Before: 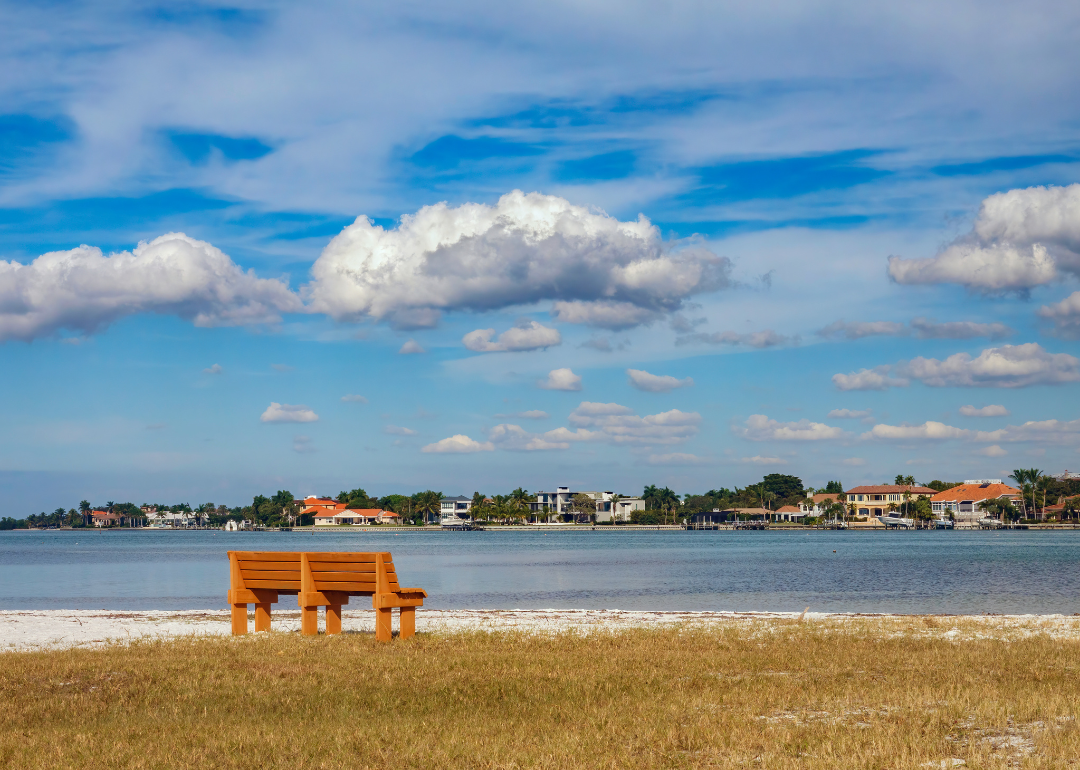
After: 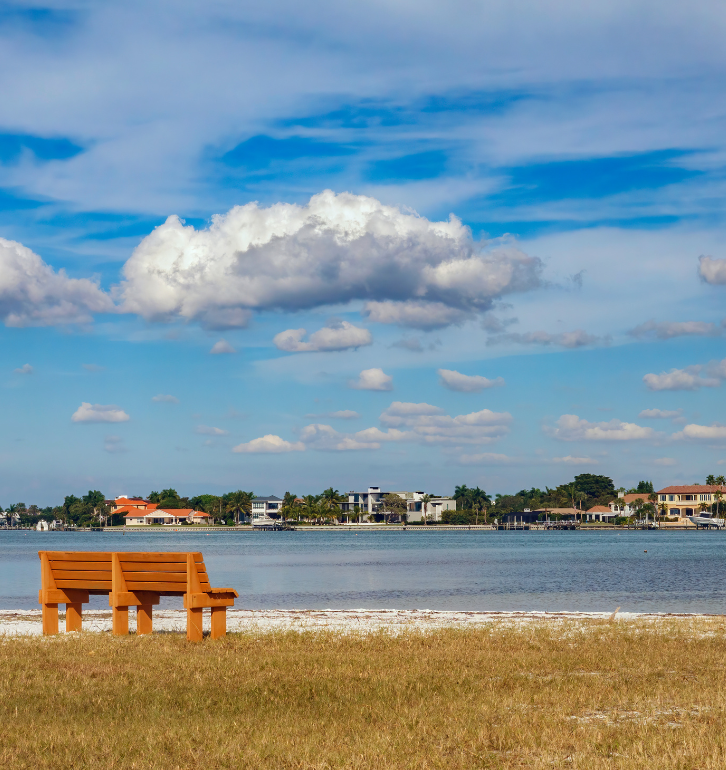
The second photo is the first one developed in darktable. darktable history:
crop and rotate: left 17.583%, right 15.114%
